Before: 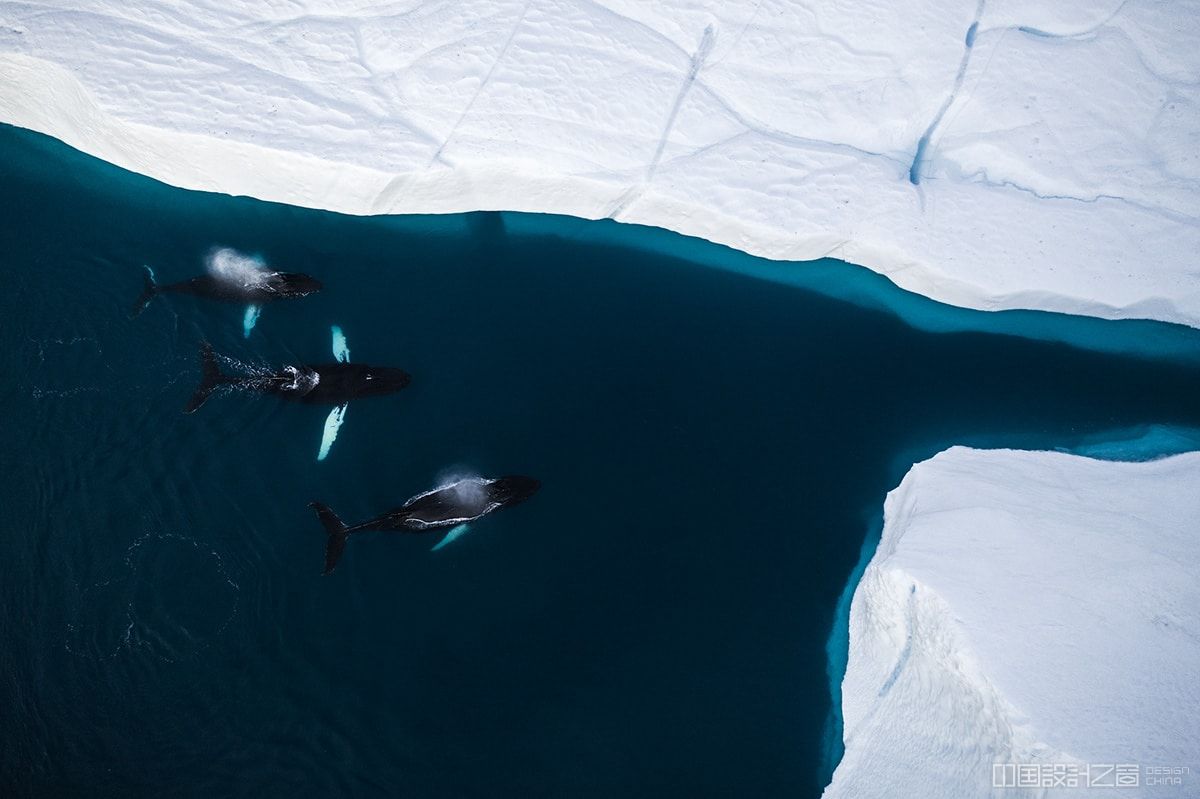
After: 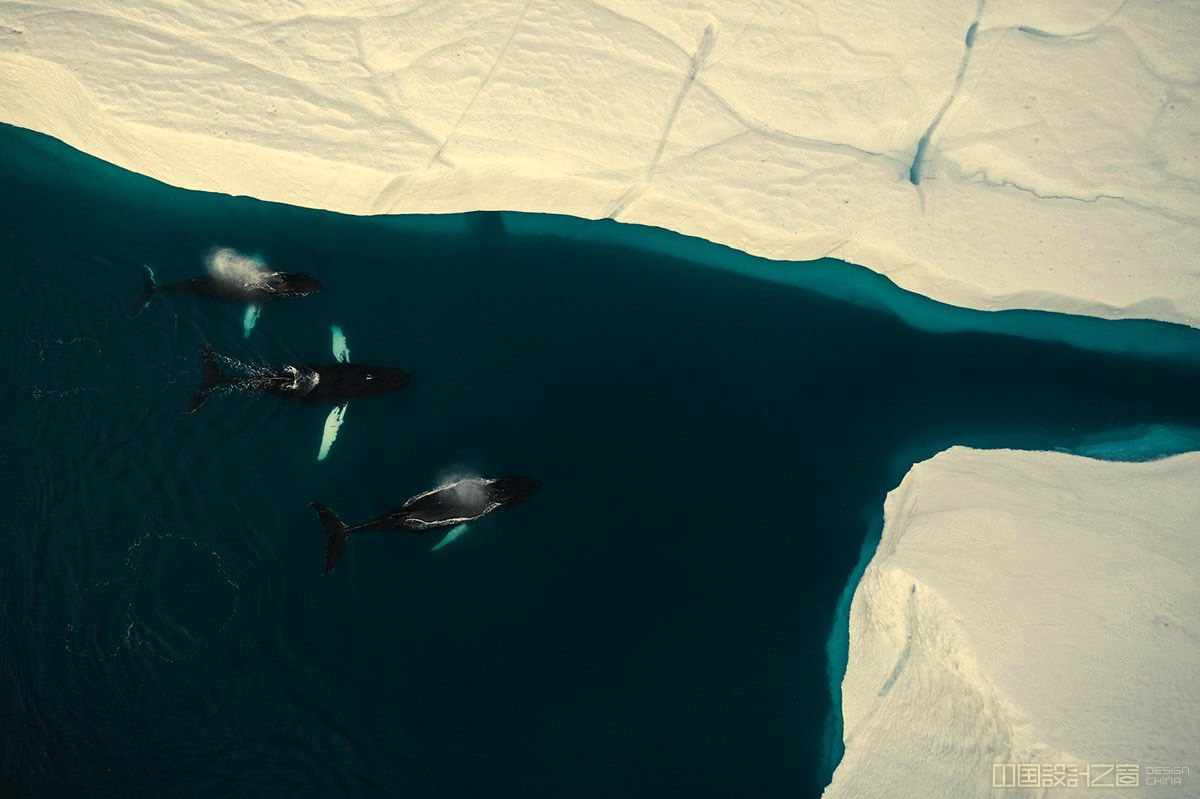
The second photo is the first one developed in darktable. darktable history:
tone curve: curves: ch0 [(0, 0) (0.915, 0.89) (1, 1)]
white balance: red 1.08, blue 0.791
